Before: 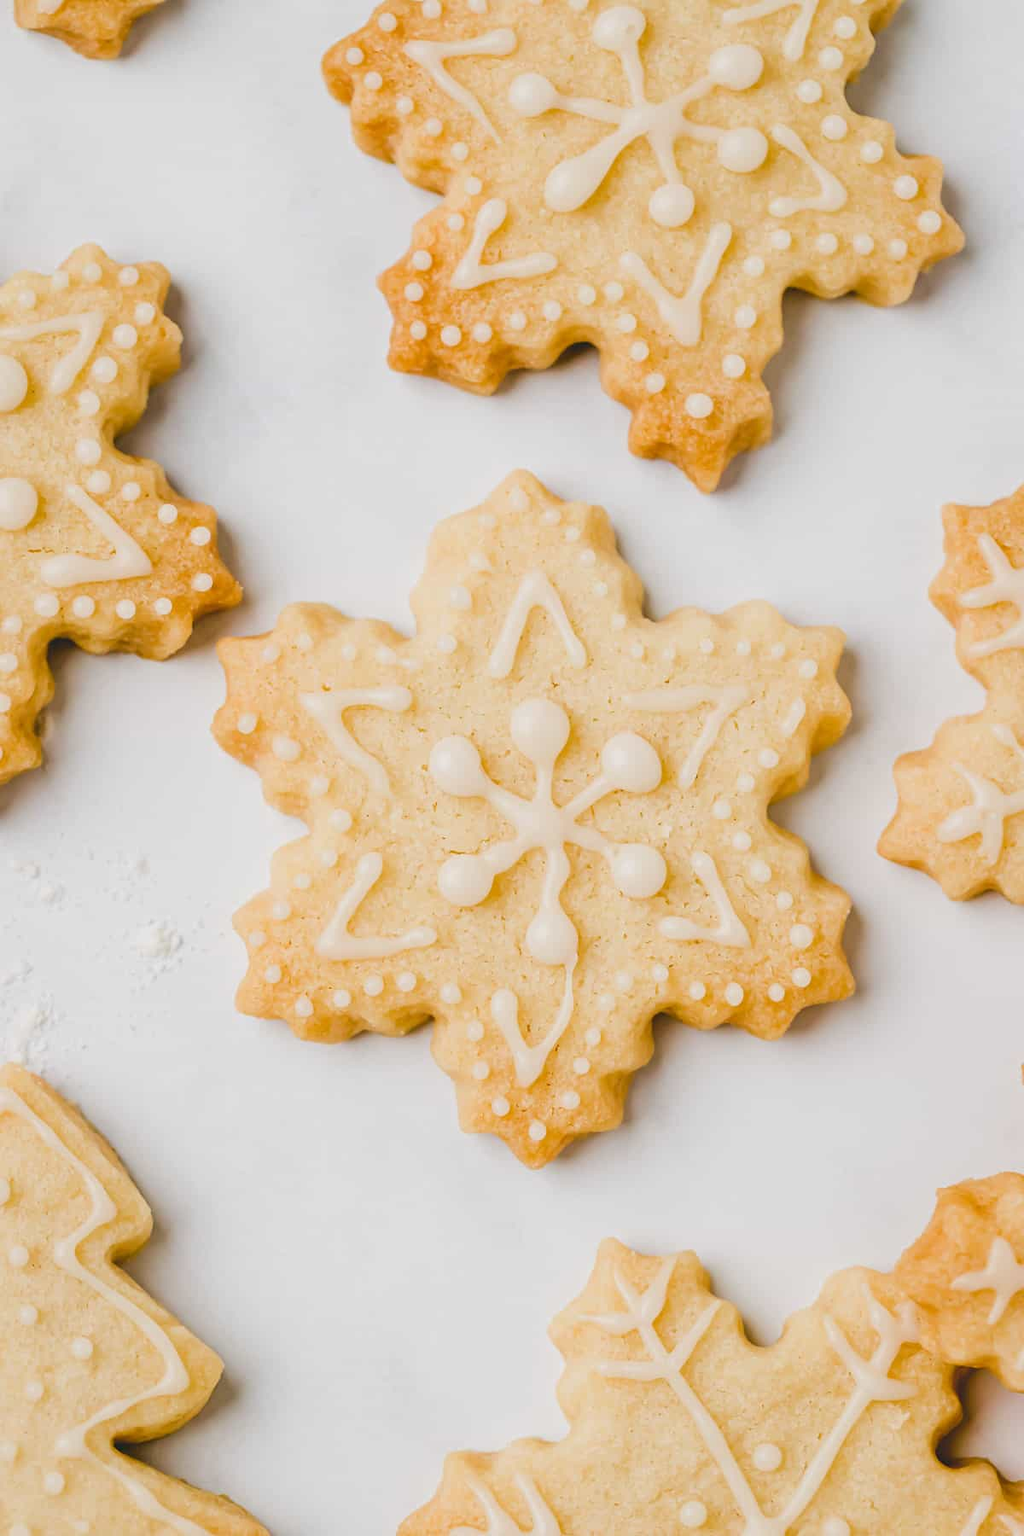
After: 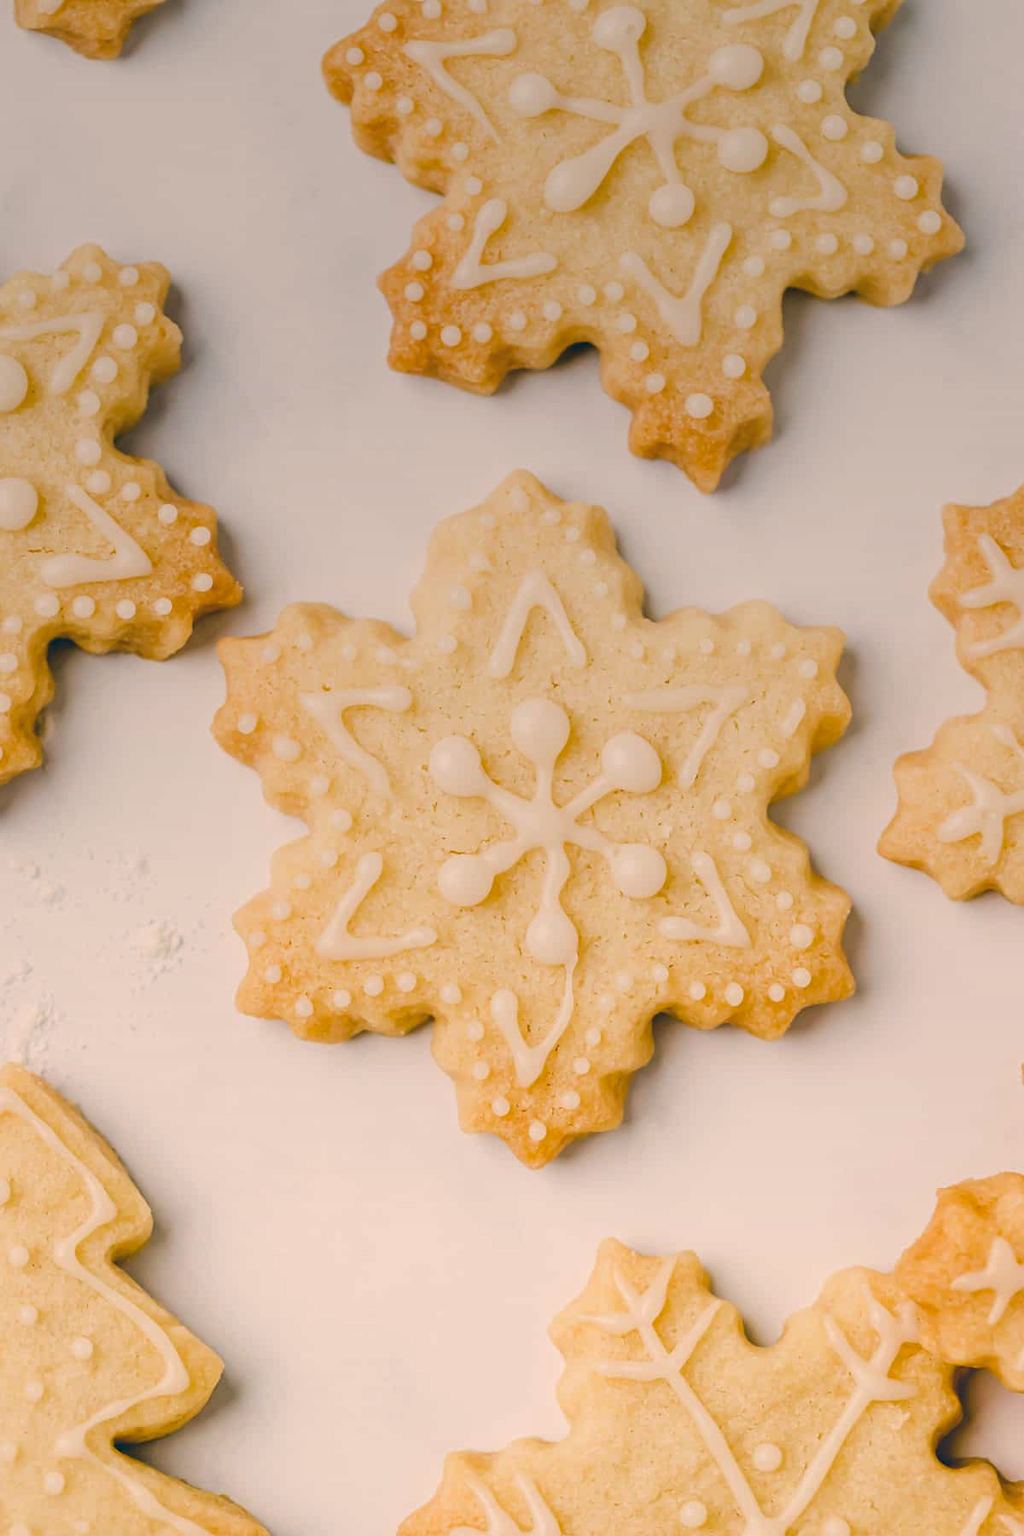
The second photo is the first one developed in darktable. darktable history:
graduated density: on, module defaults
color correction: highlights a* 10.32, highlights b* 14.66, shadows a* -9.59, shadows b* -15.02
